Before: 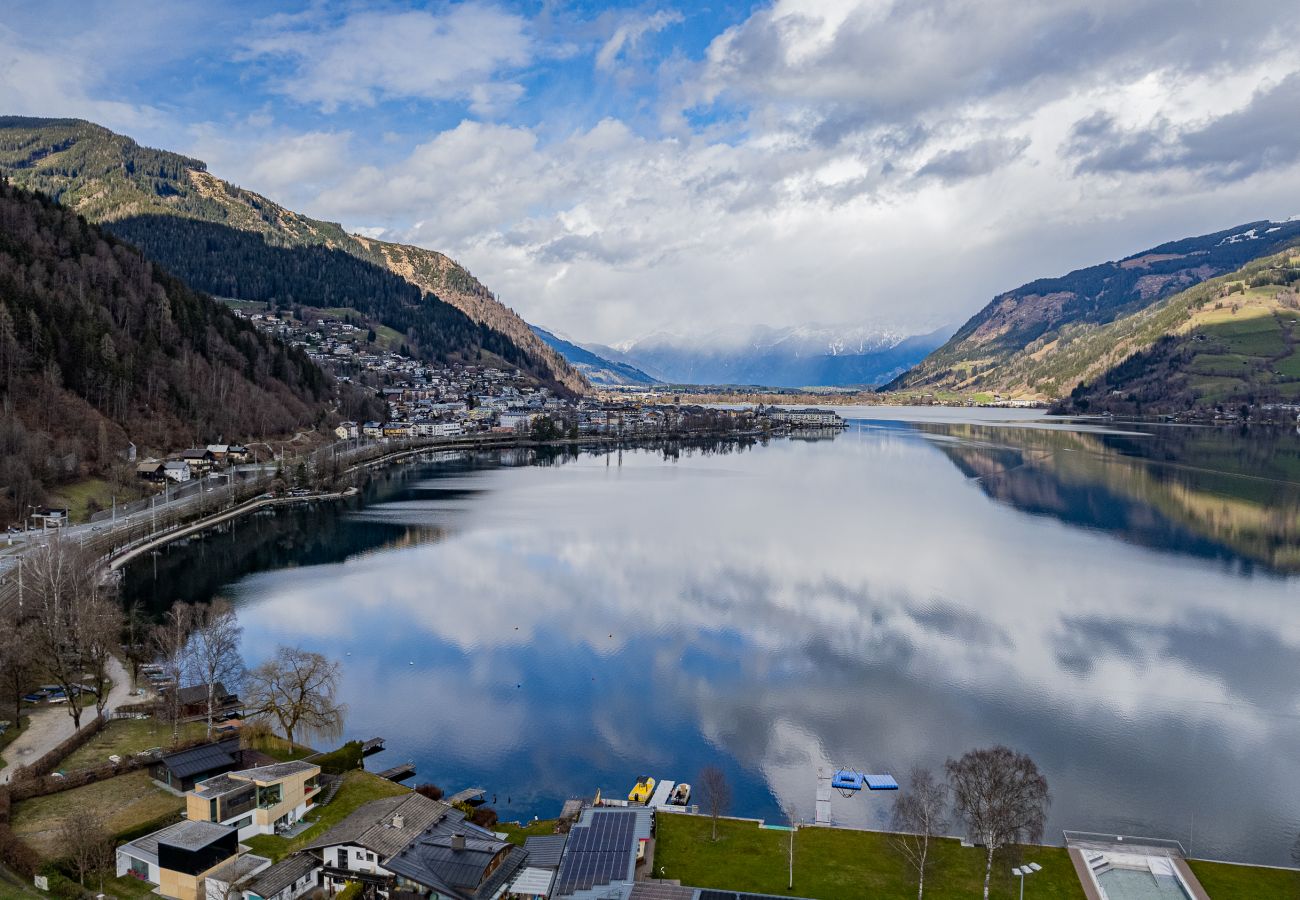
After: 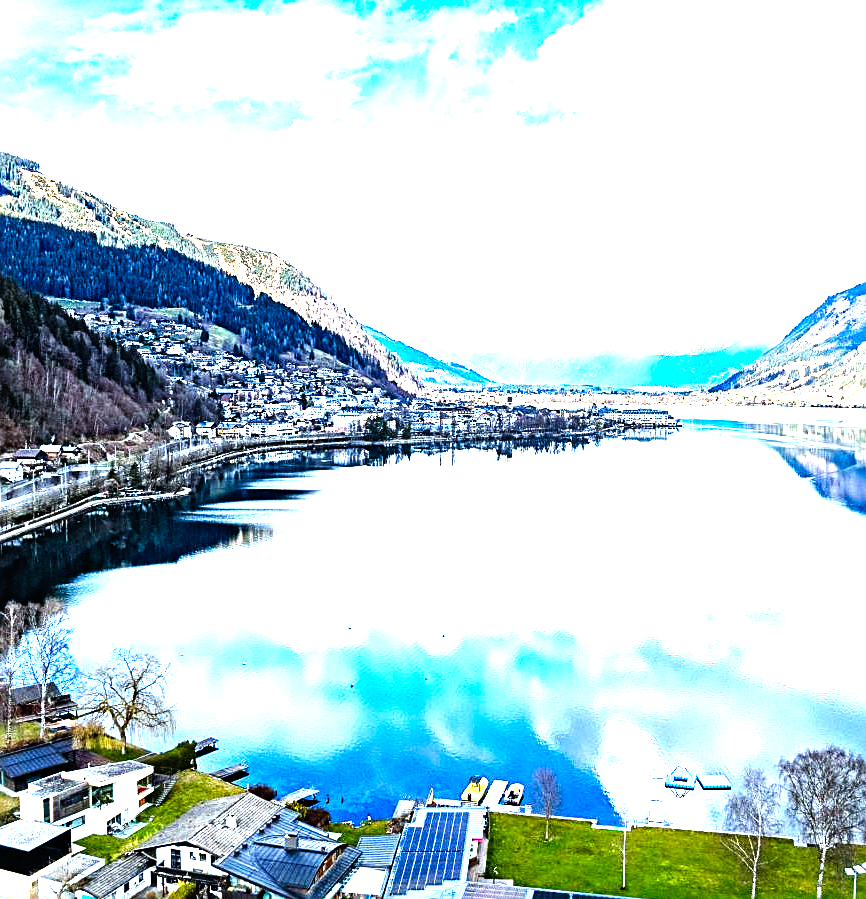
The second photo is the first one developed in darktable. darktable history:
levels: levels [0, 0.374, 0.749]
crop and rotate: left 12.858%, right 20.508%
color correction: highlights a* -0.137, highlights b* 0.141
color calibration: gray › normalize channels true, illuminant F (fluorescent), F source F9 (Cool White Deluxe 4150 K) – high CRI, x 0.374, y 0.373, temperature 4163.43 K, gamut compression 0.024
exposure: exposure 0.208 EV, compensate highlight preservation false
sharpen: on, module defaults
base curve: curves: ch0 [(0, 0) (0.007, 0.004) (0.027, 0.03) (0.046, 0.07) (0.207, 0.54) (0.442, 0.872) (0.673, 0.972) (1, 1)], preserve colors none
